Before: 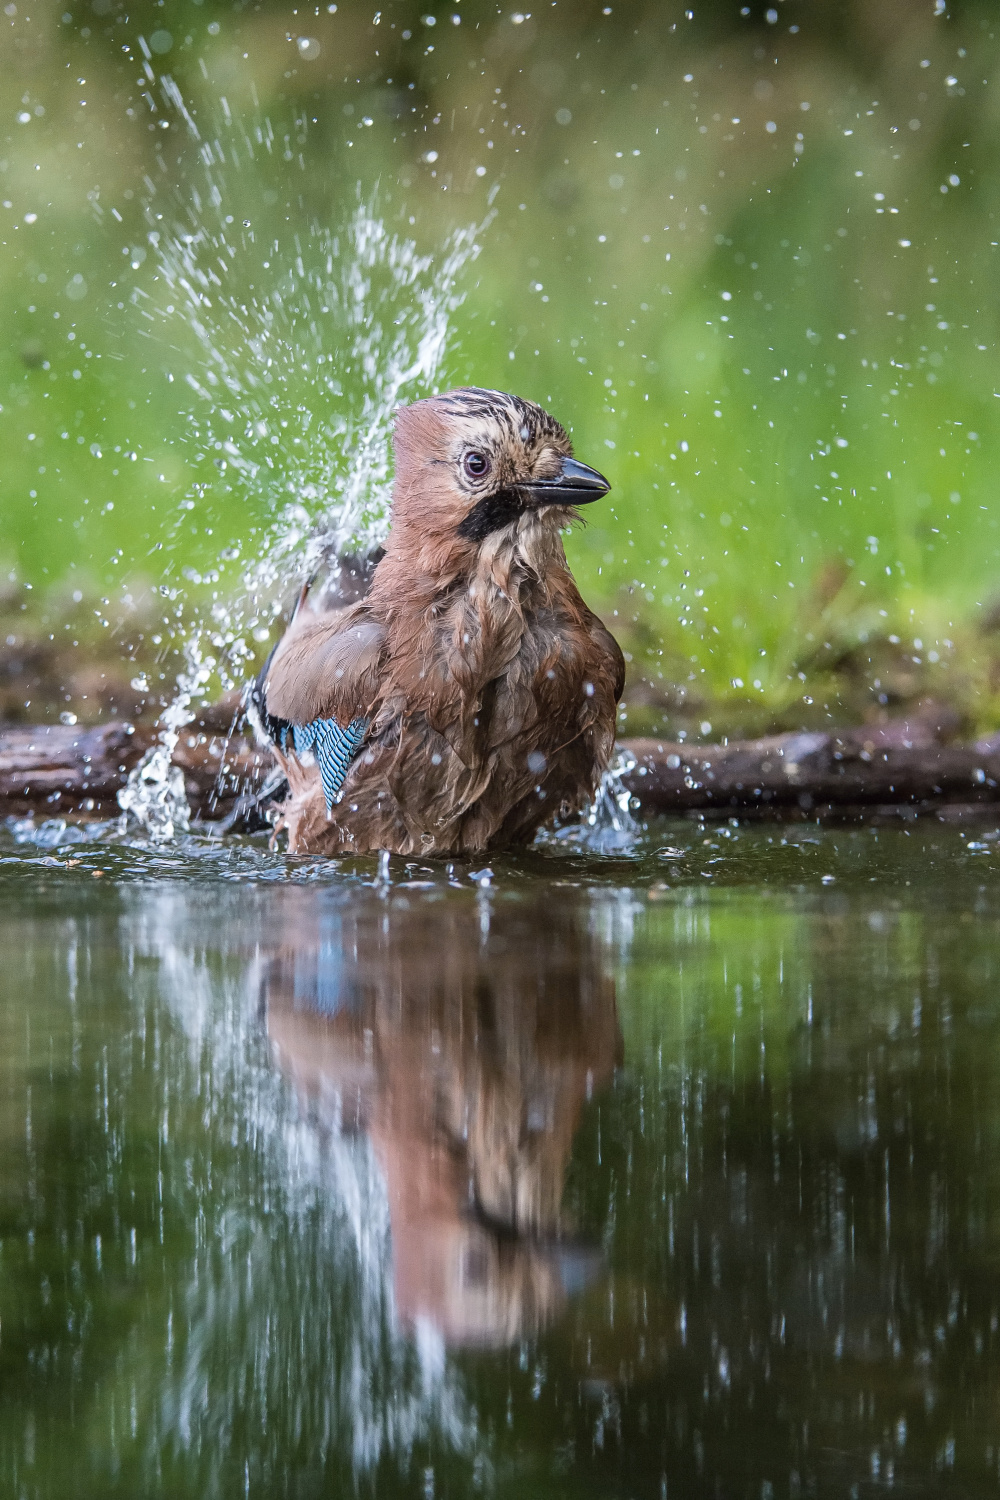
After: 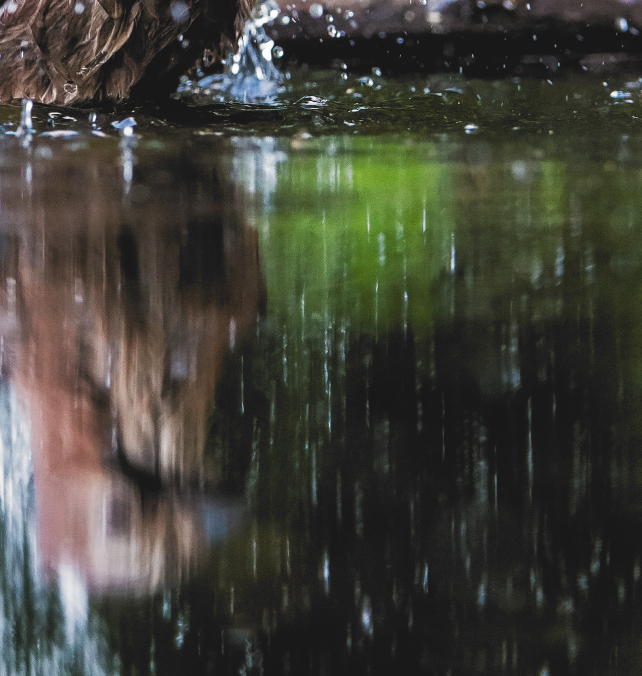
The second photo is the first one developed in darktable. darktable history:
crop and rotate: left 35.77%, top 50.079%, bottom 4.821%
tone curve: curves: ch0 [(0, 0.081) (0.483, 0.453) (0.881, 0.992)], preserve colors none
filmic rgb: black relative exposure -5.12 EV, white relative exposure 3.55 EV, hardness 3.17, contrast 1.189, highlights saturation mix -29.02%, add noise in highlights 0, preserve chrominance no, color science v3 (2019), use custom middle-gray values true, iterations of high-quality reconstruction 0, contrast in highlights soft
